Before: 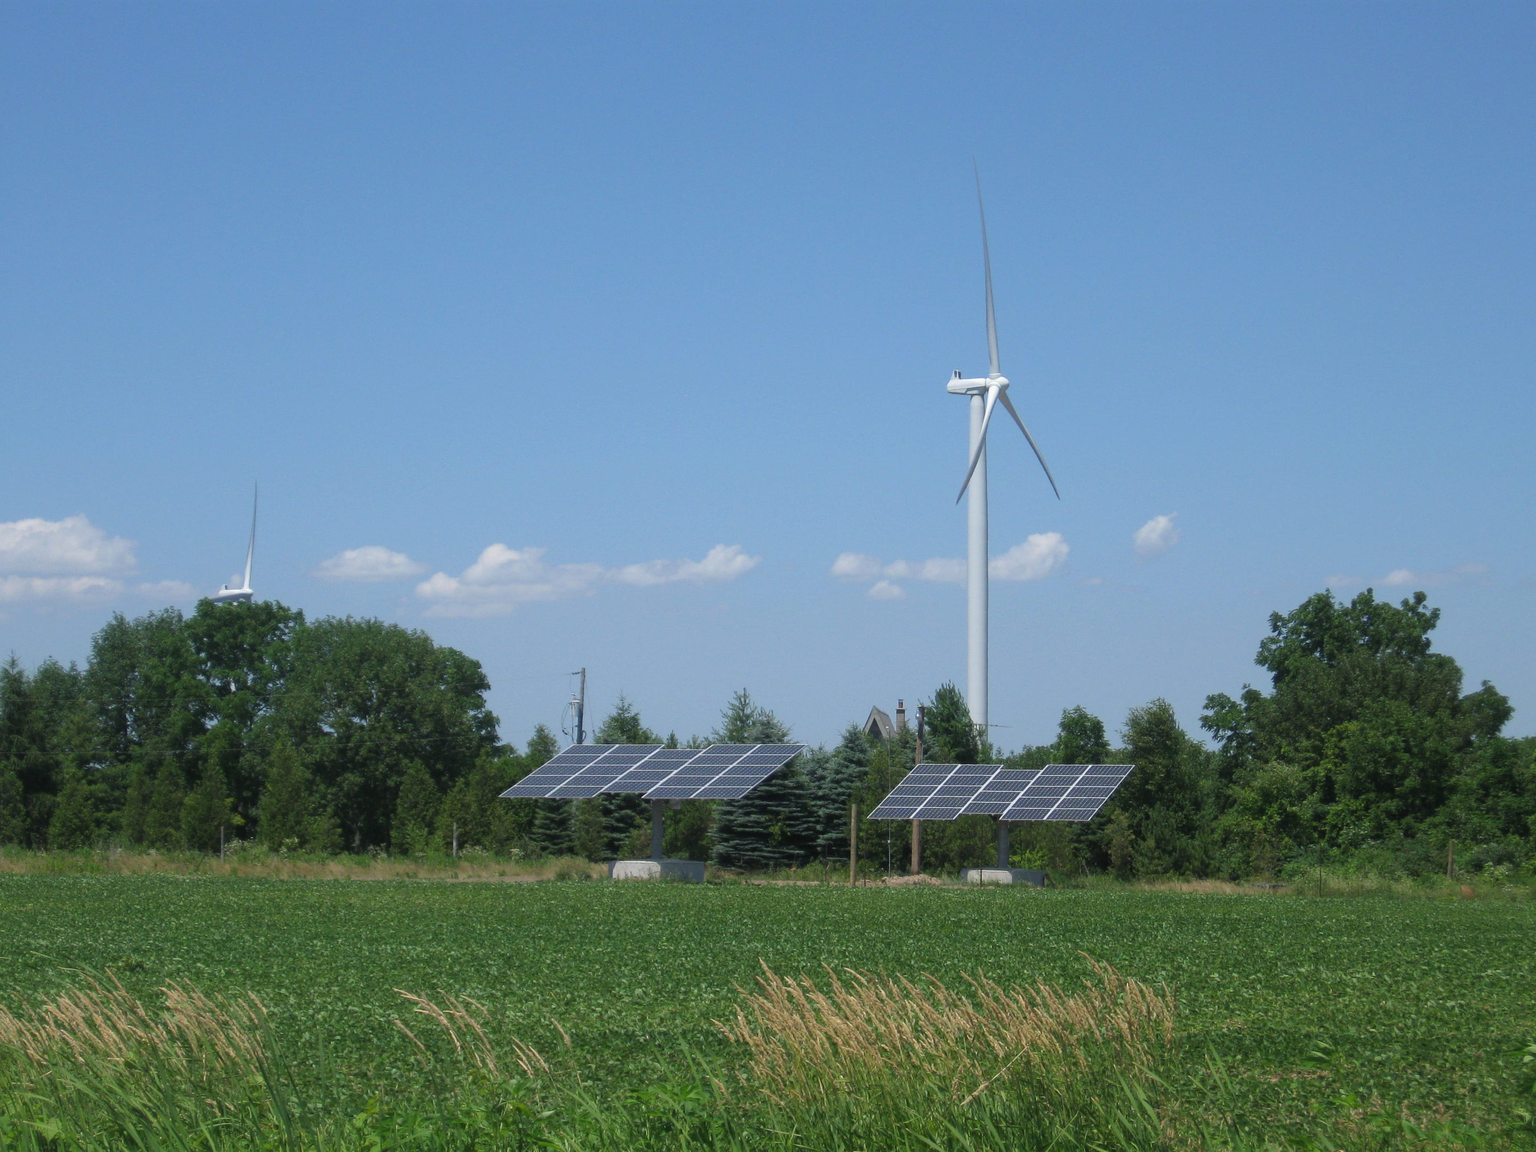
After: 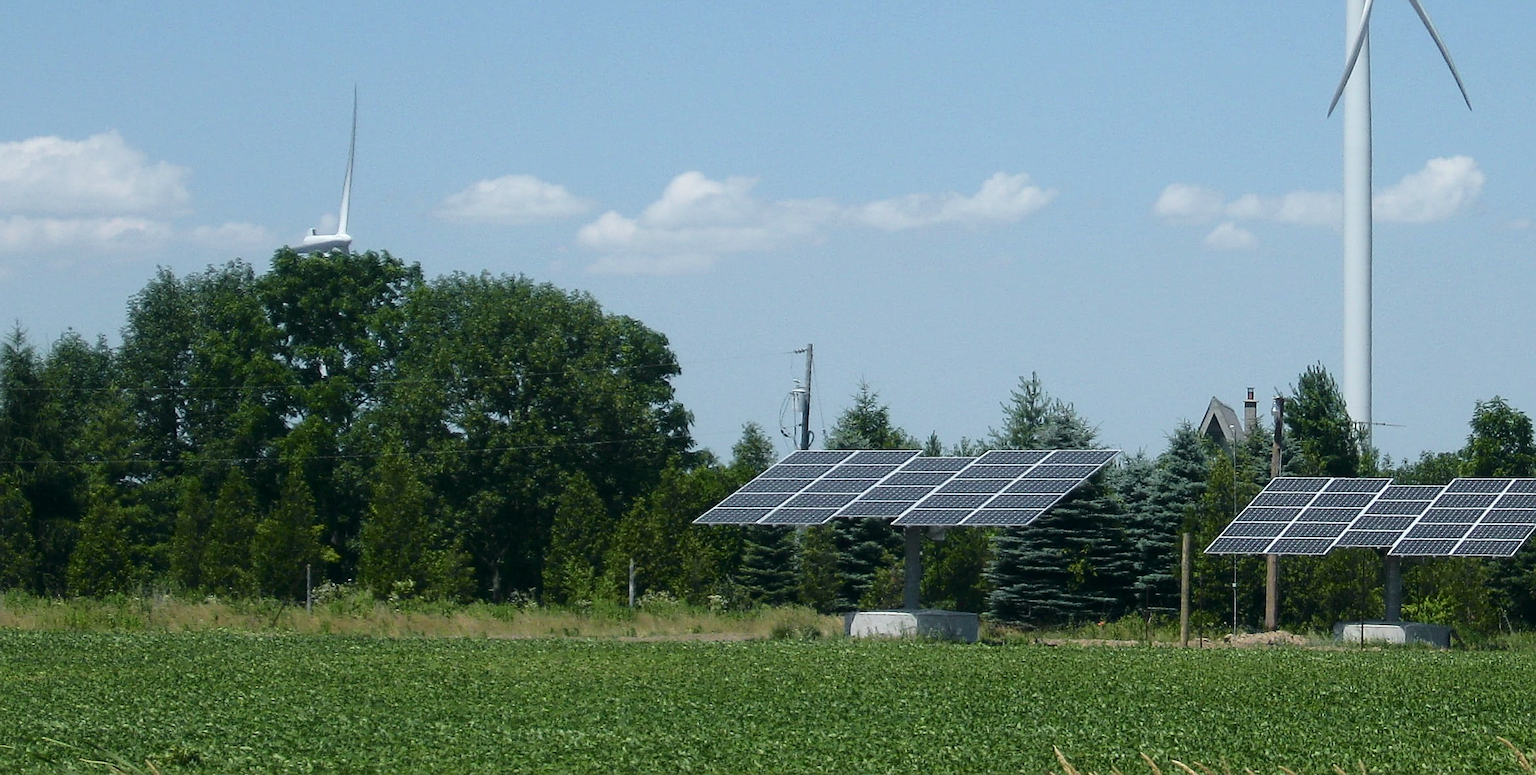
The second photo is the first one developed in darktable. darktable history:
crop: top 36.498%, right 27.964%, bottom 14.995%
sharpen: on, module defaults
tone curve: curves: ch0 [(0, 0) (0.081, 0.044) (0.192, 0.125) (0.283, 0.238) (0.416, 0.449) (0.495, 0.524) (0.686, 0.743) (0.826, 0.865) (0.978, 0.988)]; ch1 [(0, 0) (0.161, 0.092) (0.35, 0.33) (0.392, 0.392) (0.427, 0.426) (0.479, 0.472) (0.505, 0.497) (0.521, 0.514) (0.547, 0.568) (0.579, 0.597) (0.625, 0.627) (0.678, 0.733) (1, 1)]; ch2 [(0, 0) (0.346, 0.362) (0.404, 0.427) (0.502, 0.495) (0.531, 0.523) (0.549, 0.554) (0.582, 0.596) (0.629, 0.642) (0.717, 0.678) (1, 1)], color space Lab, independent channels, preserve colors none
